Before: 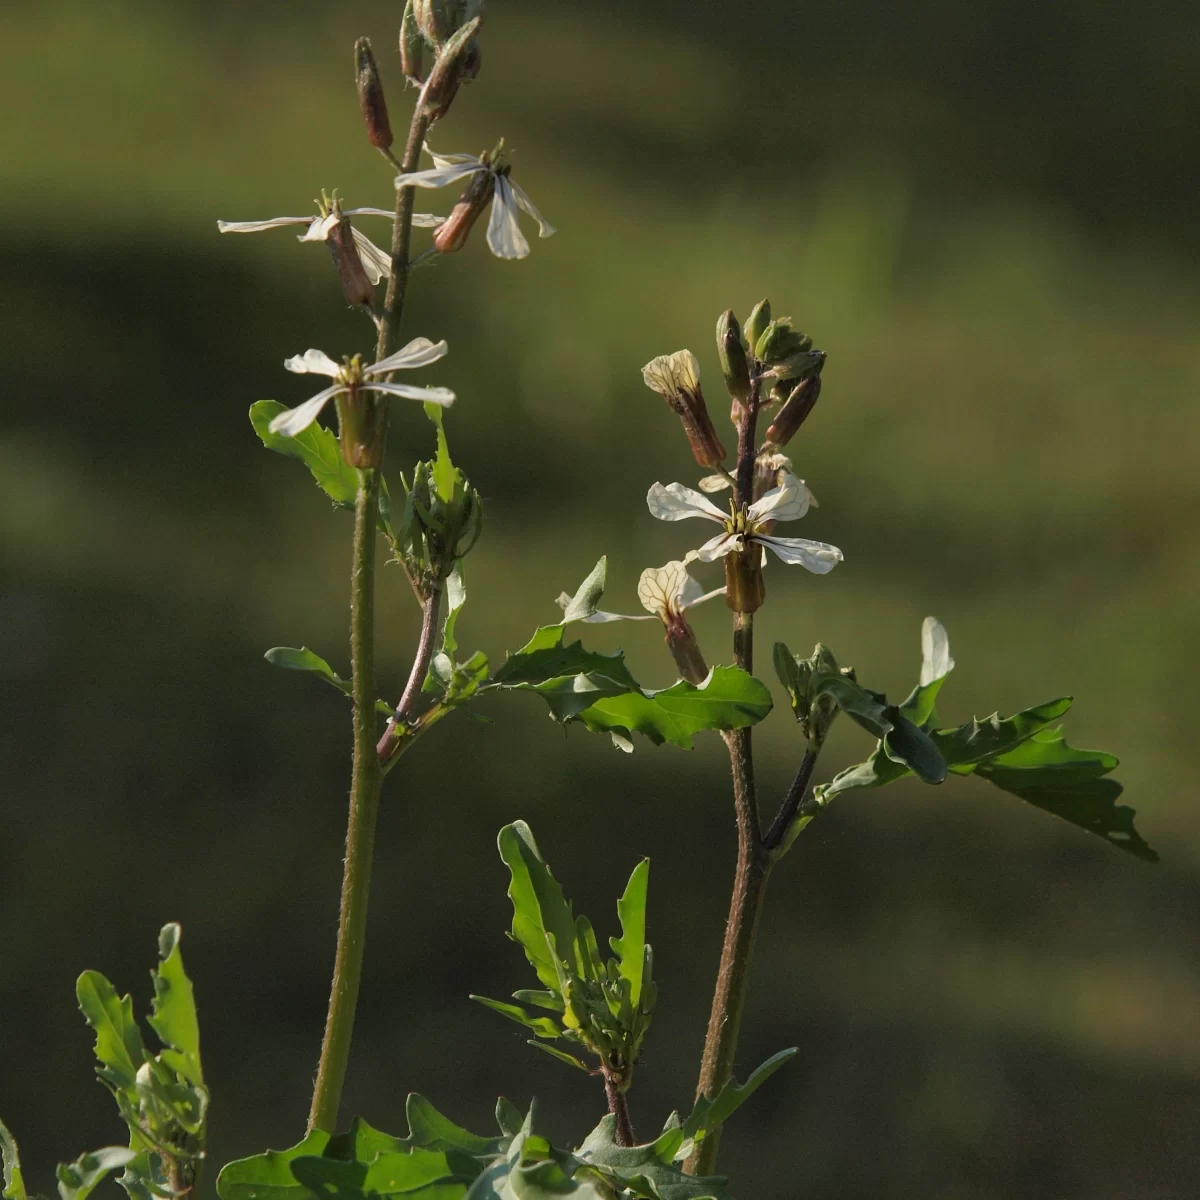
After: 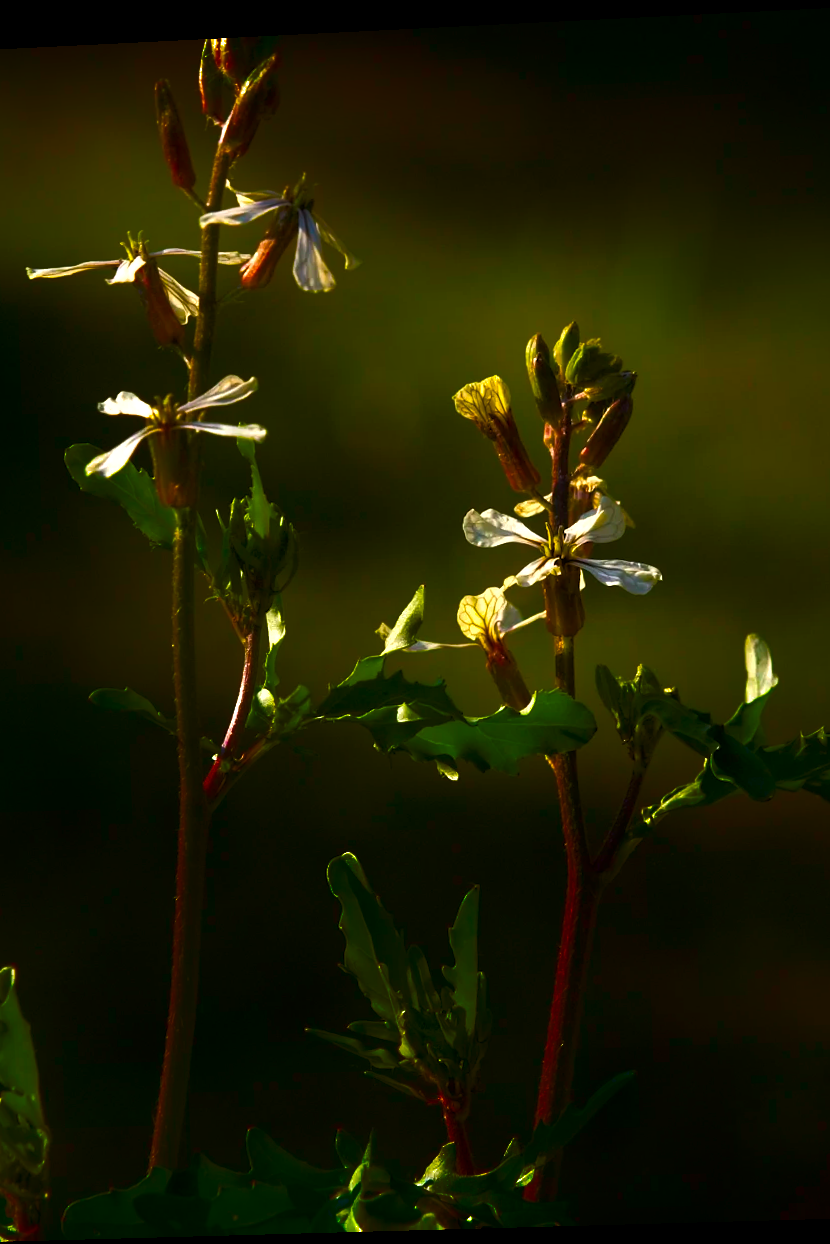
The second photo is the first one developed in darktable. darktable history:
crop and rotate: left 15.754%, right 17.579%
shadows and highlights: shadows -90, highlights 90, soften with gaussian
color balance rgb: linear chroma grading › shadows -40%, linear chroma grading › highlights 40%, linear chroma grading › global chroma 45%, linear chroma grading › mid-tones -30%, perceptual saturation grading › global saturation 55%, perceptual saturation grading › highlights -50%, perceptual saturation grading › mid-tones 40%, perceptual saturation grading › shadows 30%, perceptual brilliance grading › global brilliance 20%, perceptual brilliance grading › shadows -40%, global vibrance 35%
rotate and perspective: rotation -2.22°, lens shift (horizontal) -0.022, automatic cropping off
white balance: red 1.009, blue 1.027
